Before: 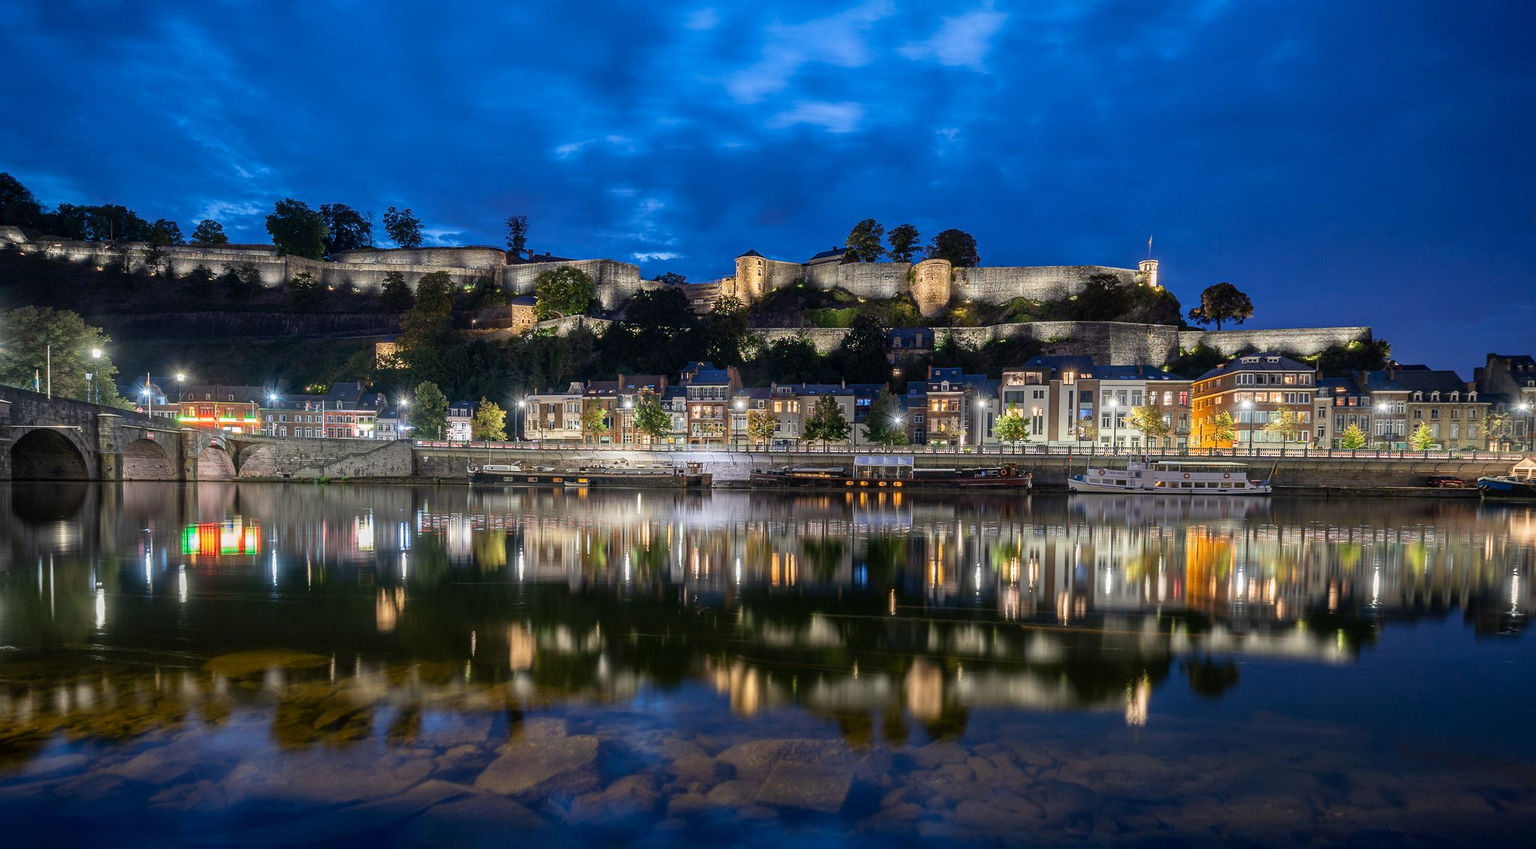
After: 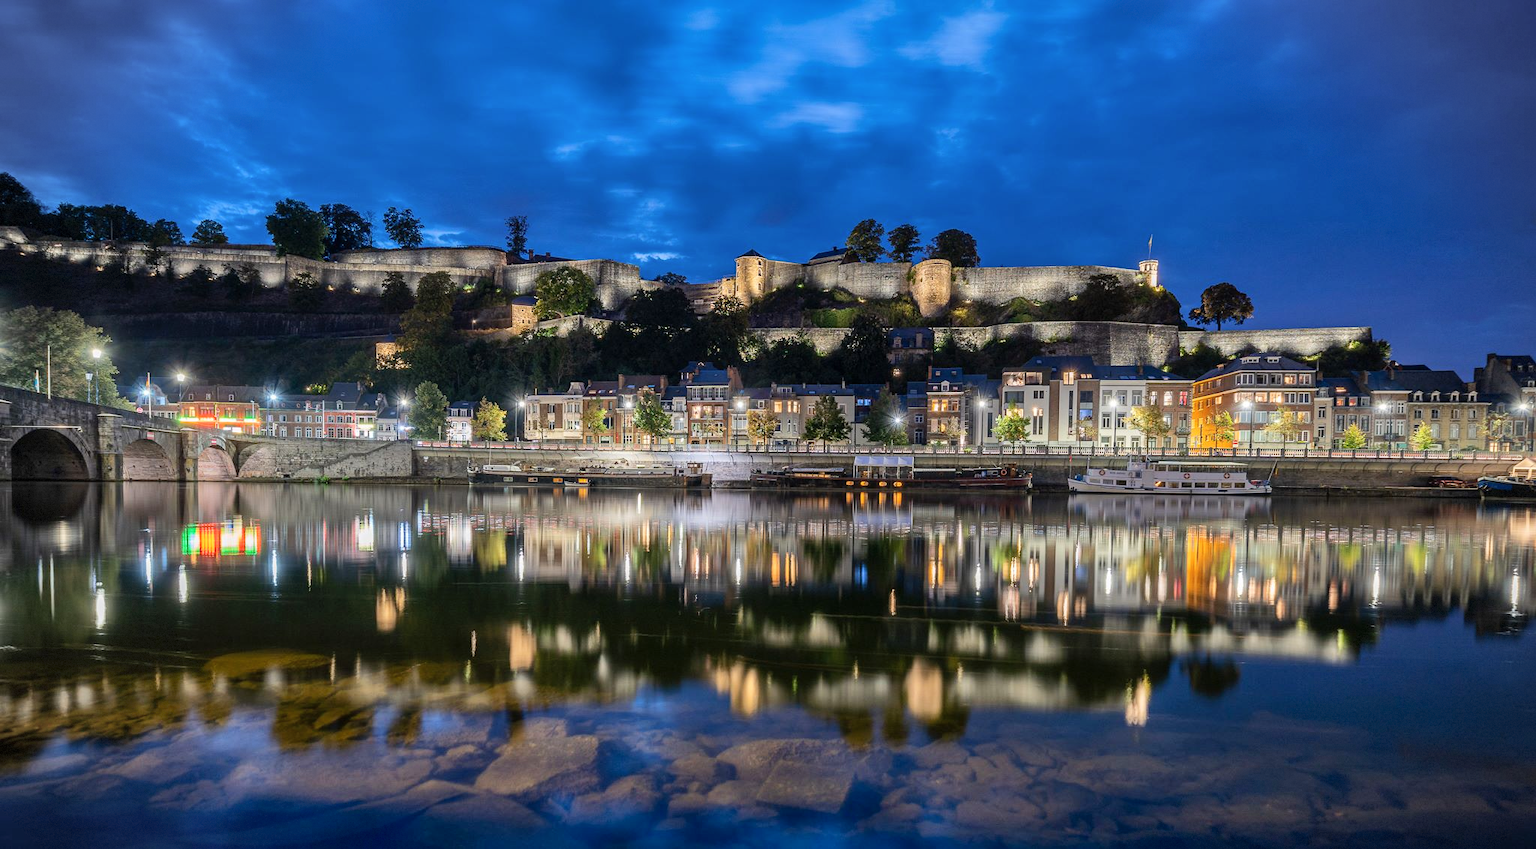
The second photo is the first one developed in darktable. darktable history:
shadows and highlights: radius 264.75, soften with gaussian
vignetting: fall-off start 91%, fall-off radius 39.39%, brightness -0.182, saturation -0.3, width/height ratio 1.219, shape 1.3, dithering 8-bit output, unbound false
